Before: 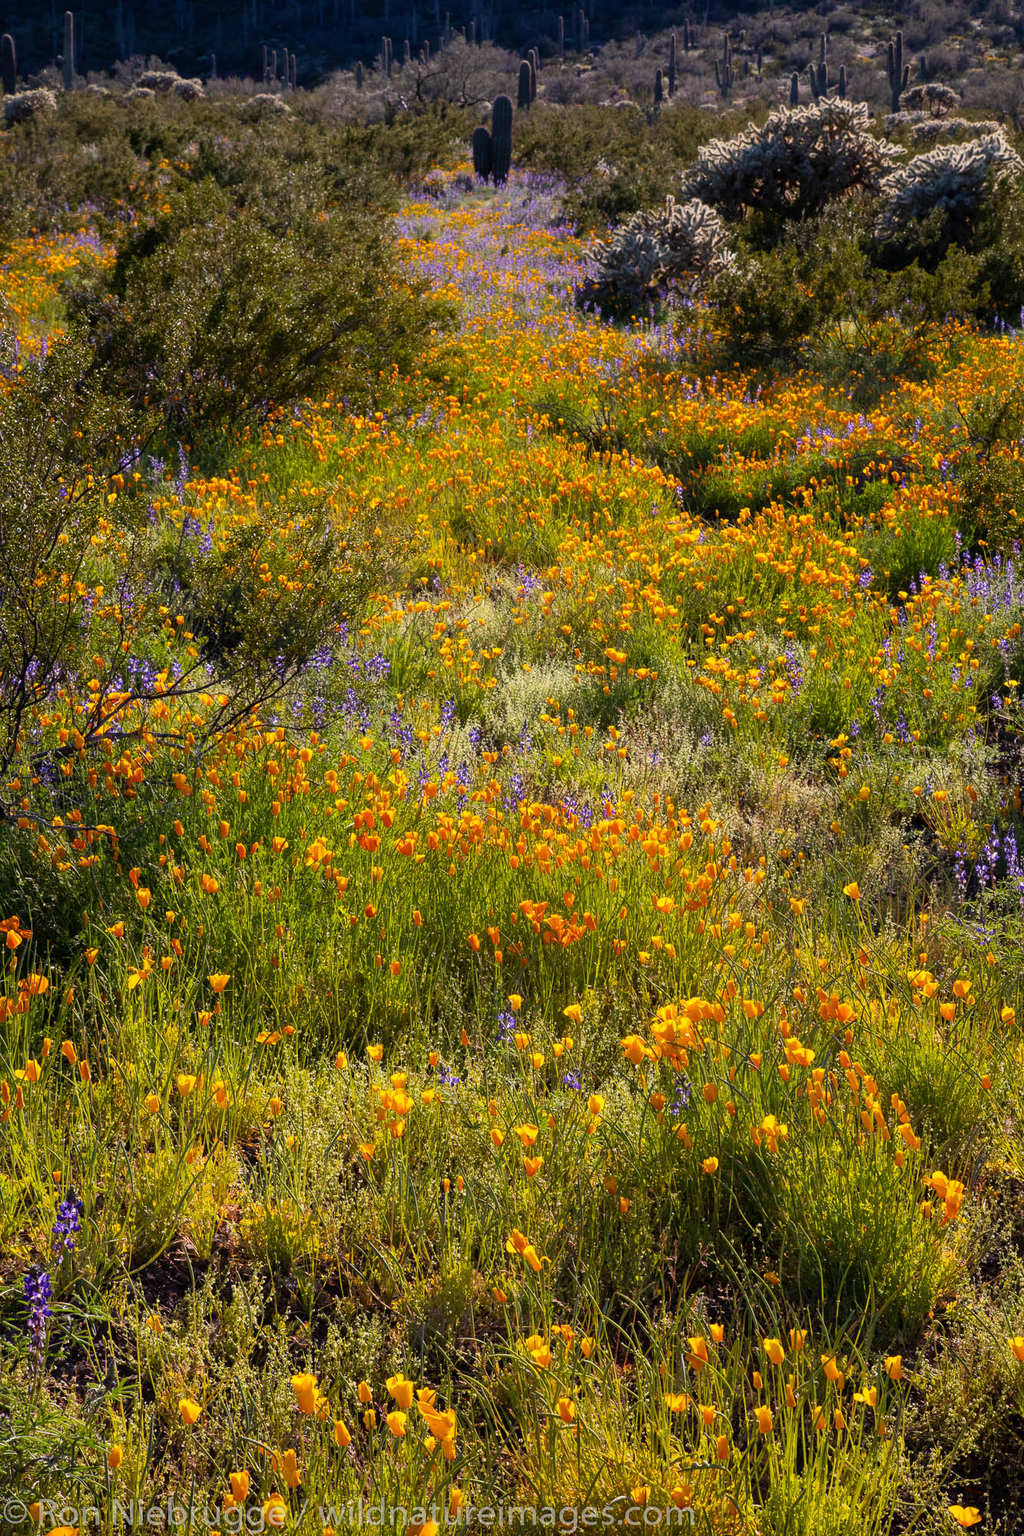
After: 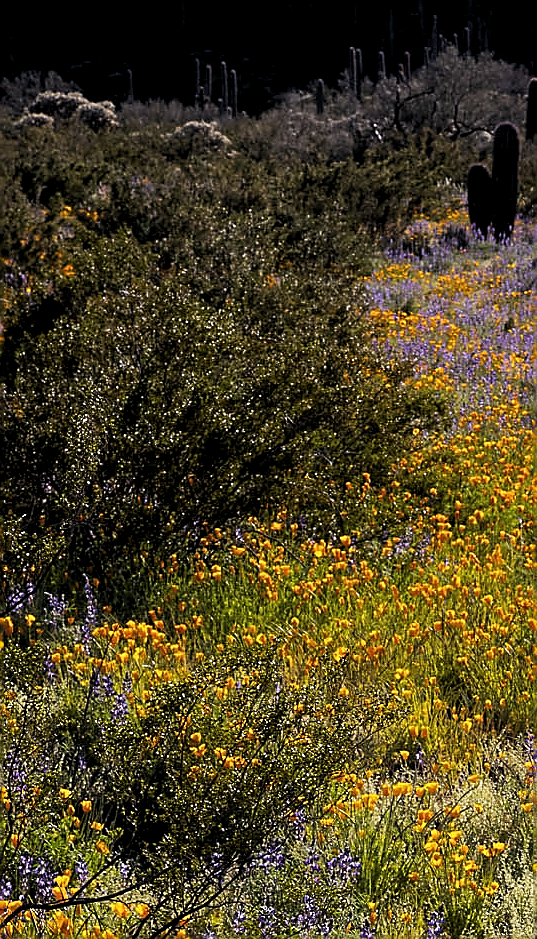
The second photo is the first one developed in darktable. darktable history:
levels: levels [0.116, 0.574, 1]
sharpen: radius 1.413, amount 1.24, threshold 0.746
crop and rotate: left 11.124%, top 0.092%, right 48.54%, bottom 52.923%
